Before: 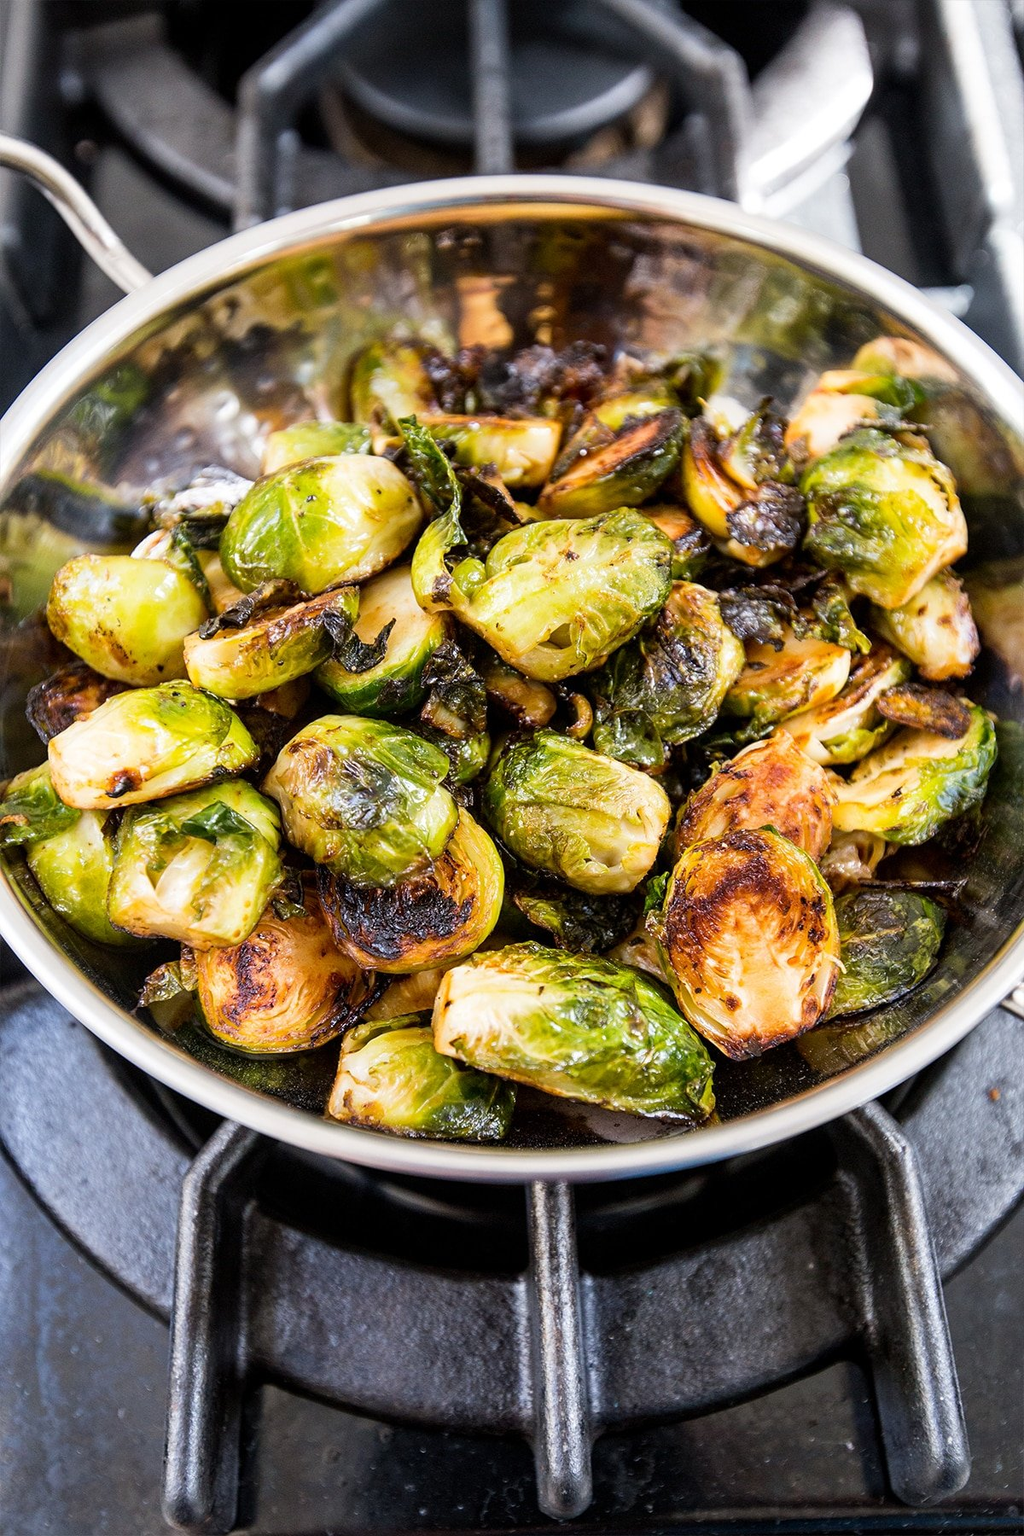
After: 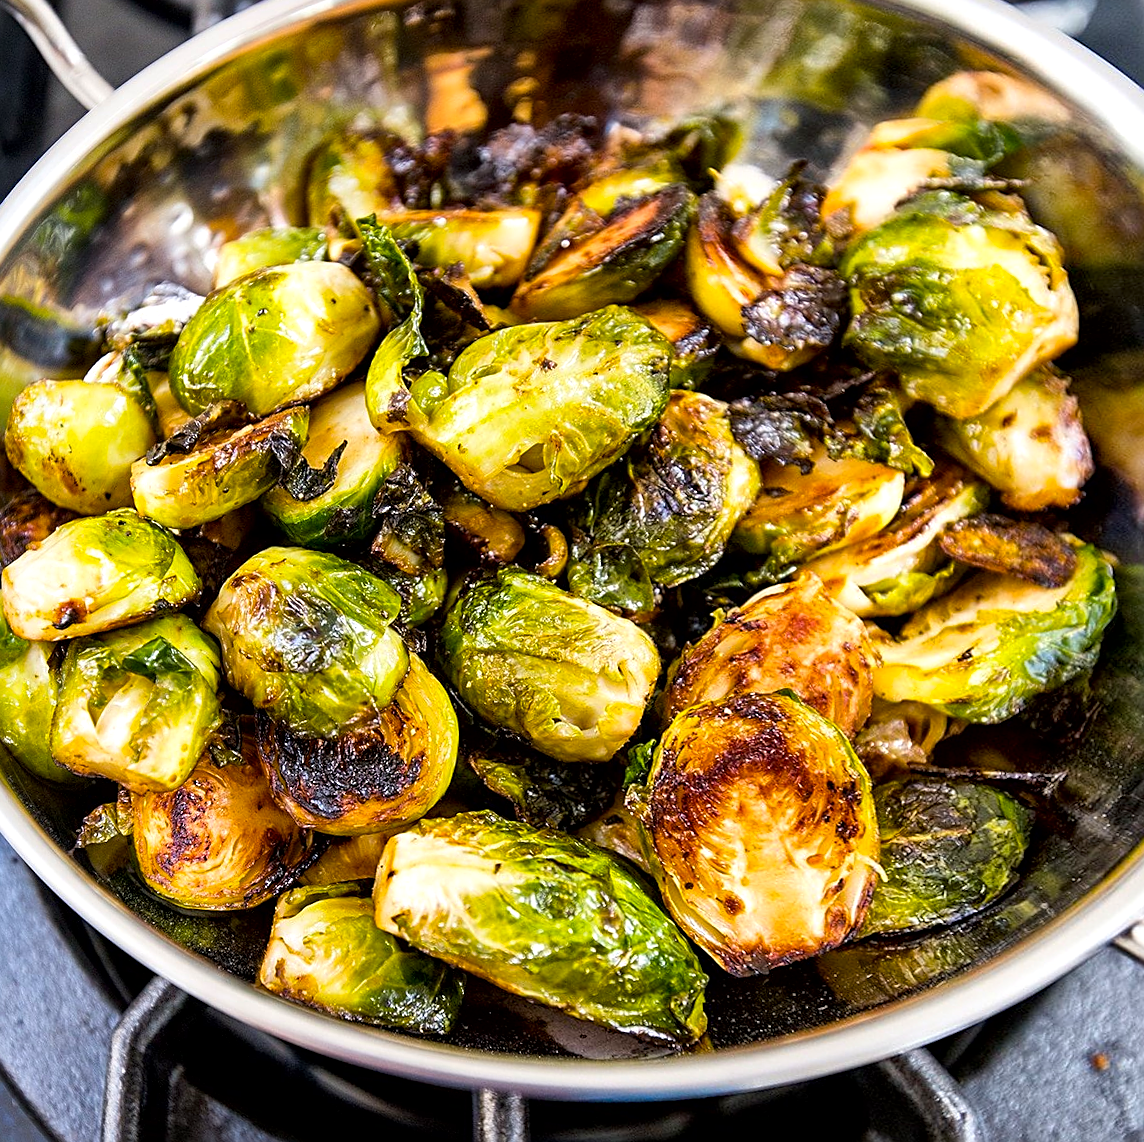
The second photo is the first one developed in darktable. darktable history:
rotate and perspective: rotation 1.69°, lens shift (vertical) -0.023, lens shift (horizontal) -0.291, crop left 0.025, crop right 0.988, crop top 0.092, crop bottom 0.842
sharpen: on, module defaults
color balance rgb: perceptual saturation grading › global saturation 20%, global vibrance 20%
crop and rotate: left 2.991%, top 13.302%, right 1.981%, bottom 12.636%
local contrast: mode bilateral grid, contrast 20, coarseness 50, detail 179%, midtone range 0.2
